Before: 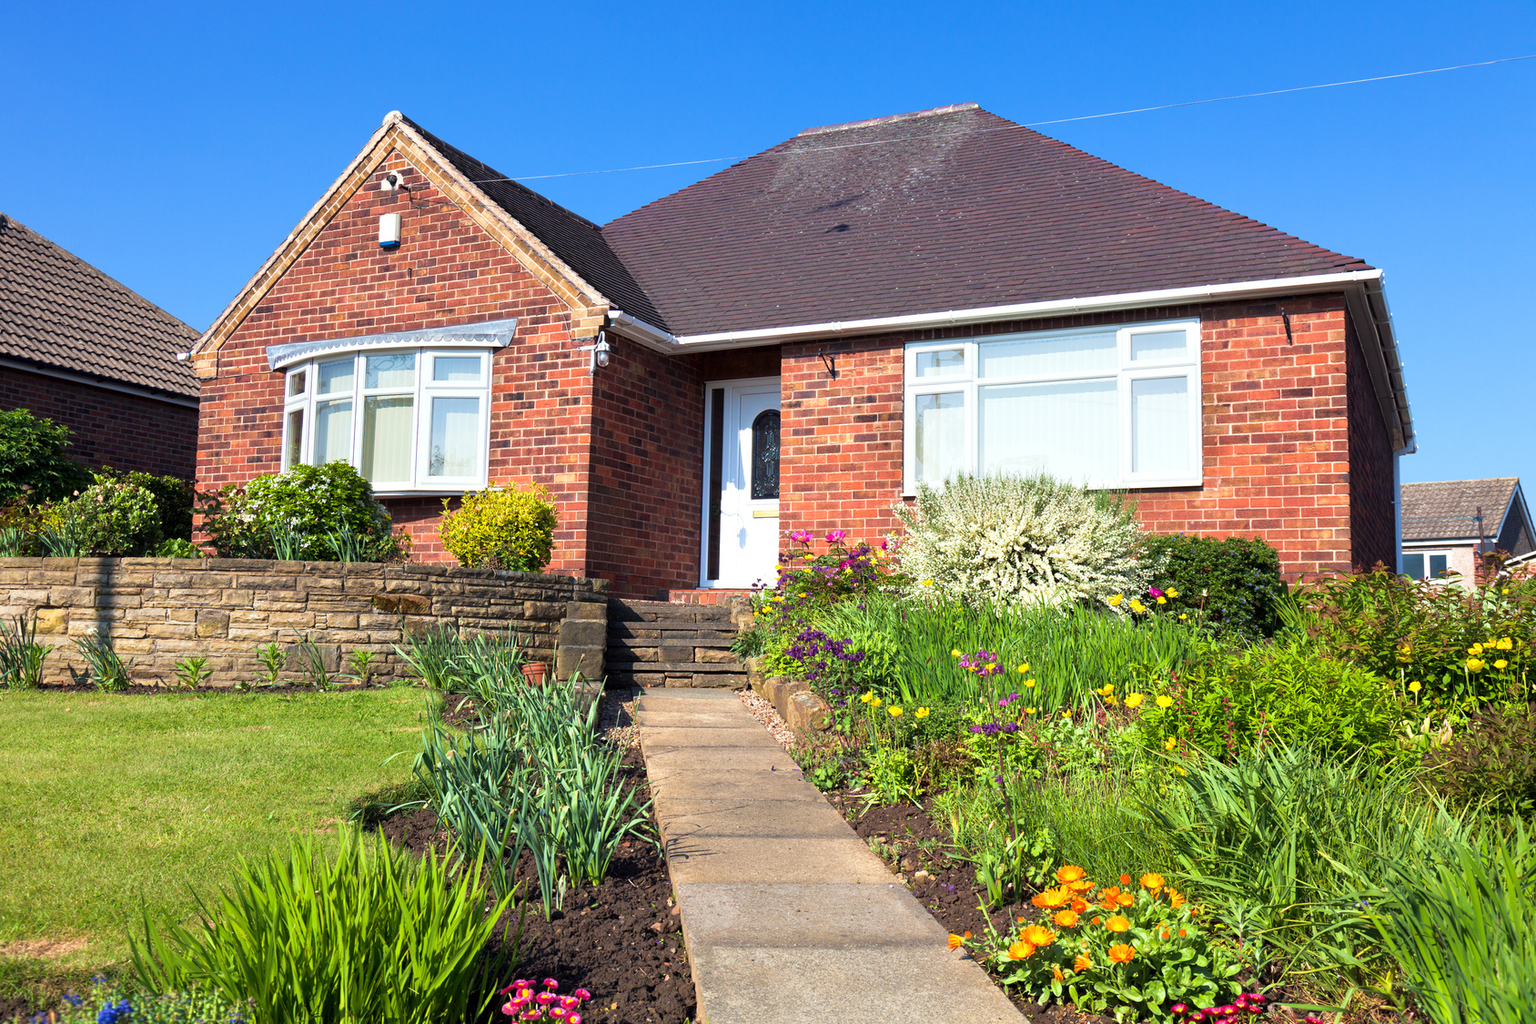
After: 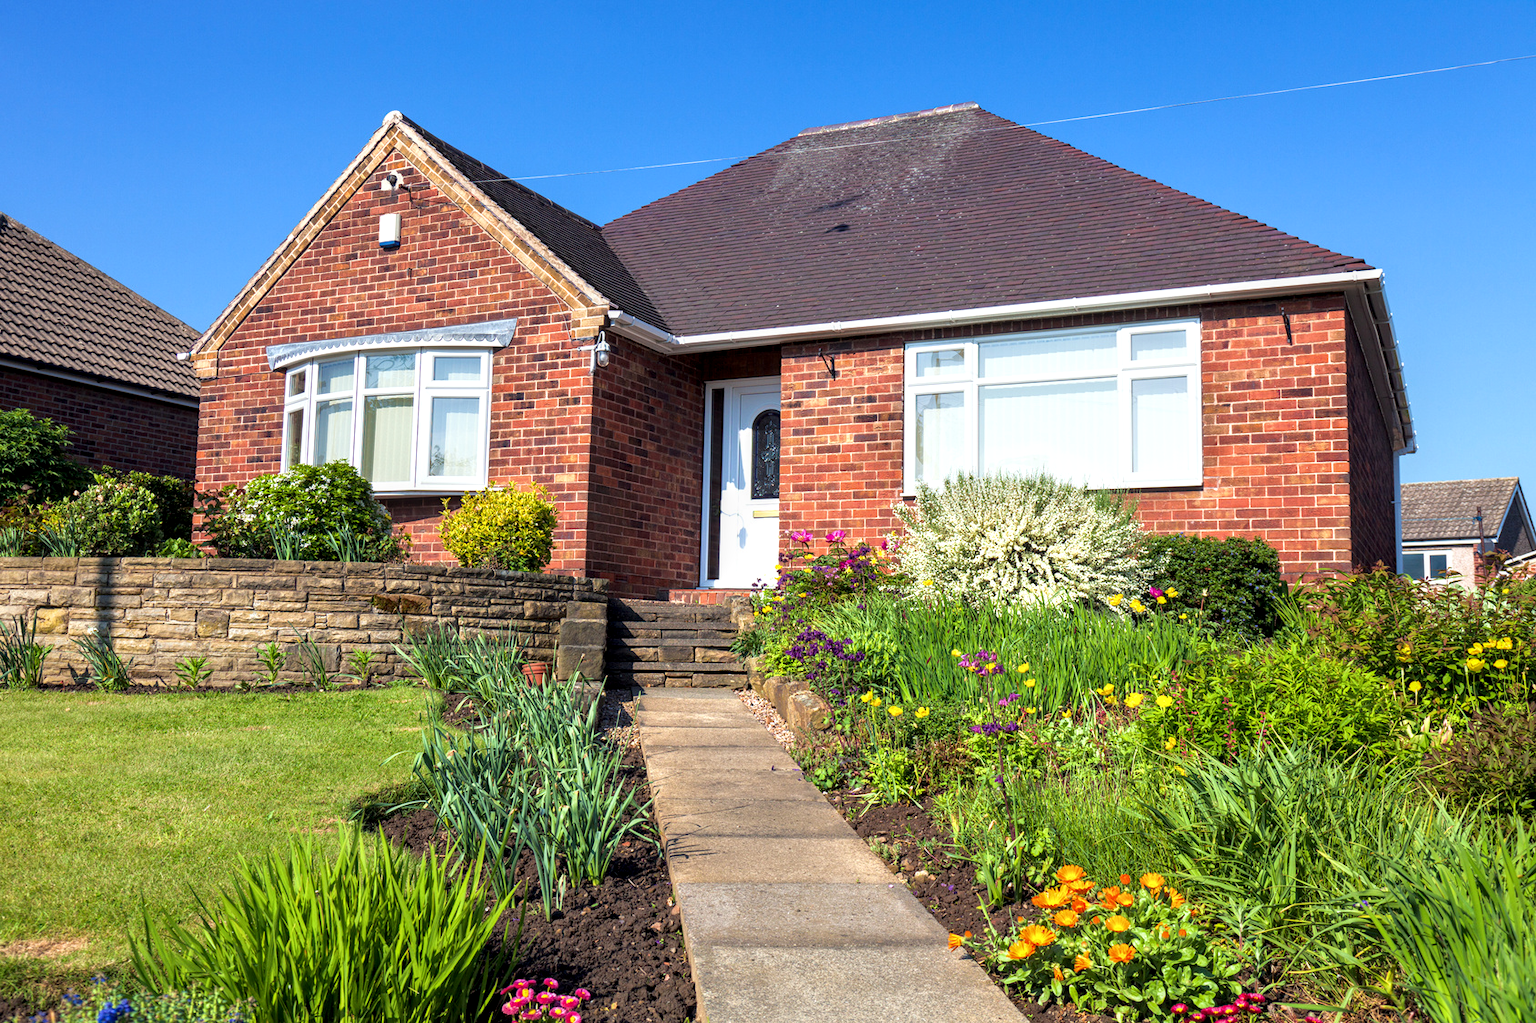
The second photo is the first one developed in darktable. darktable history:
tone equalizer: -8 EV -1.84 EV, -7 EV -1.16 EV, -6 EV -1.62 EV, smoothing diameter 25%, edges refinement/feathering 10, preserve details guided filter
local contrast: detail 130%
